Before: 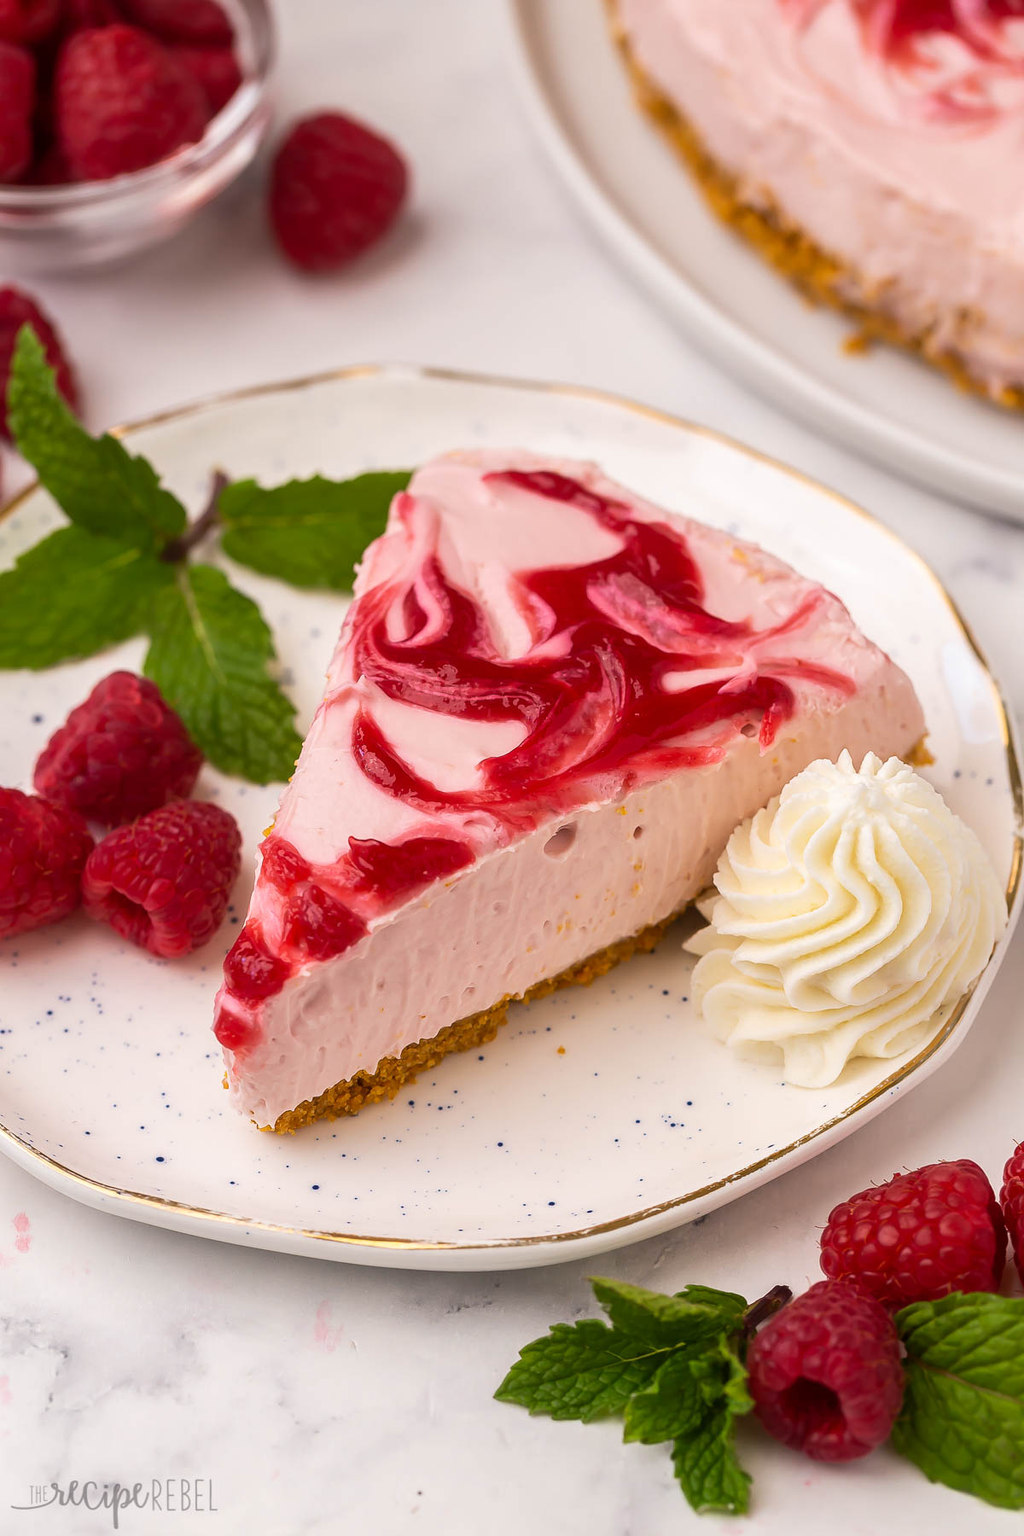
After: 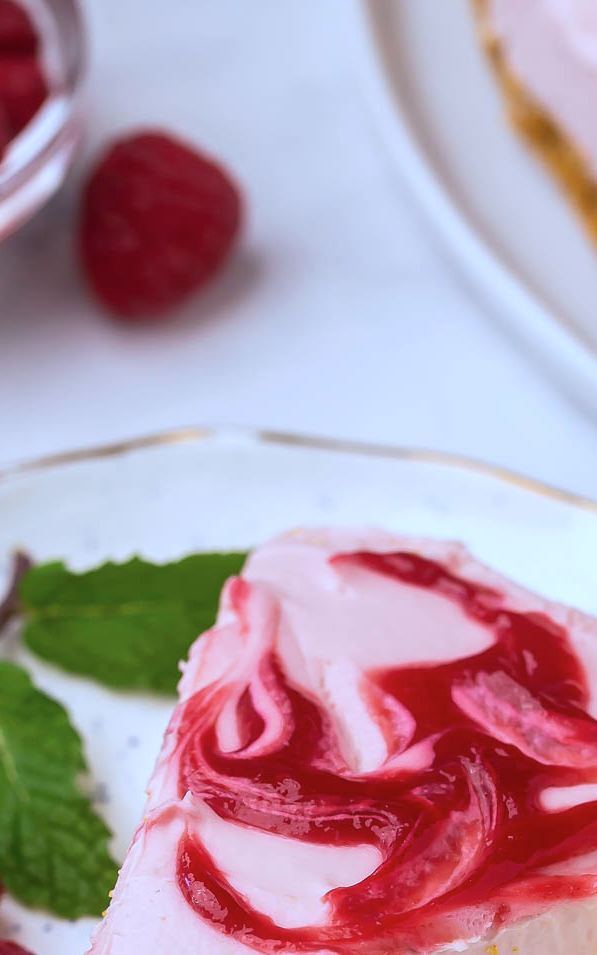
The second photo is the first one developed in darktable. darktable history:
color calibration: illuminant custom, x 0.389, y 0.387, temperature 3837.41 K
crop: left 19.668%, right 30.55%, bottom 46.924%
